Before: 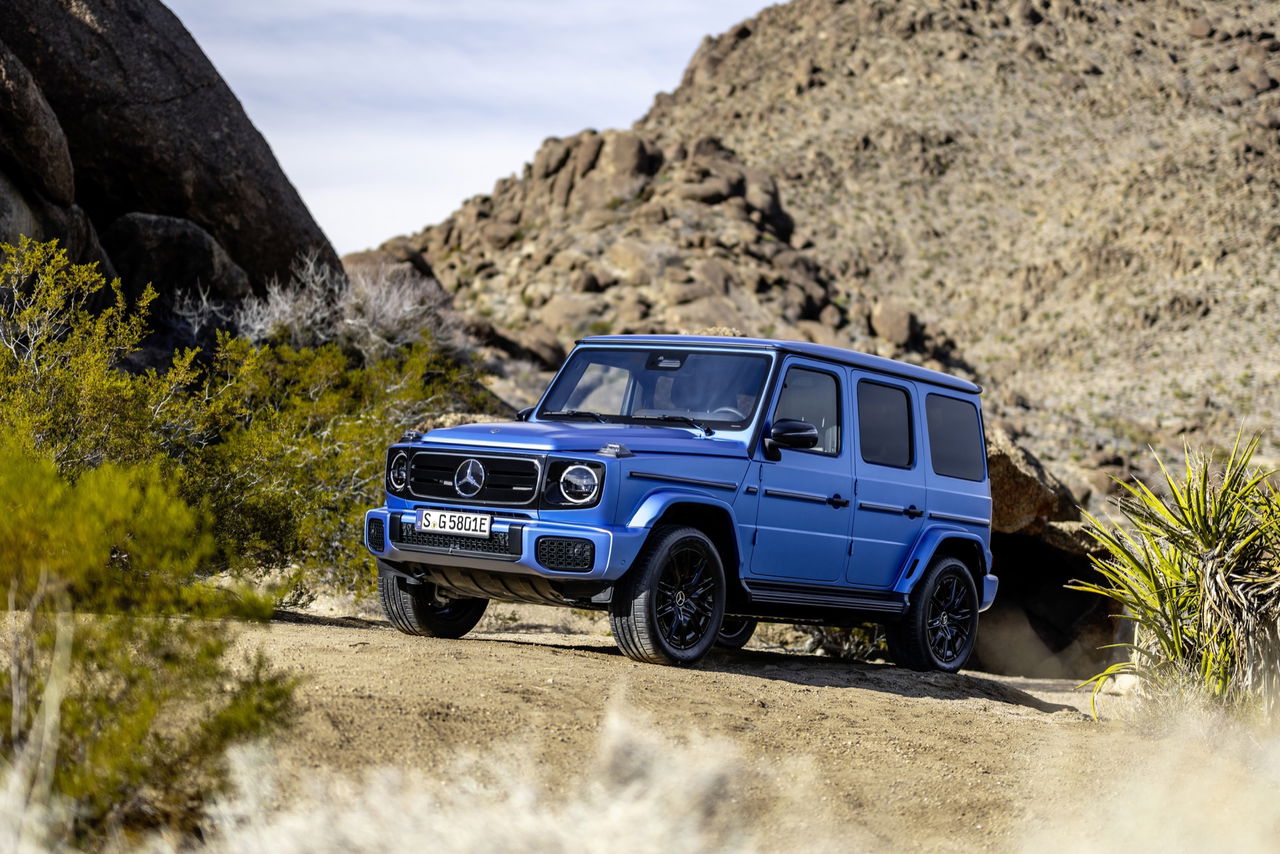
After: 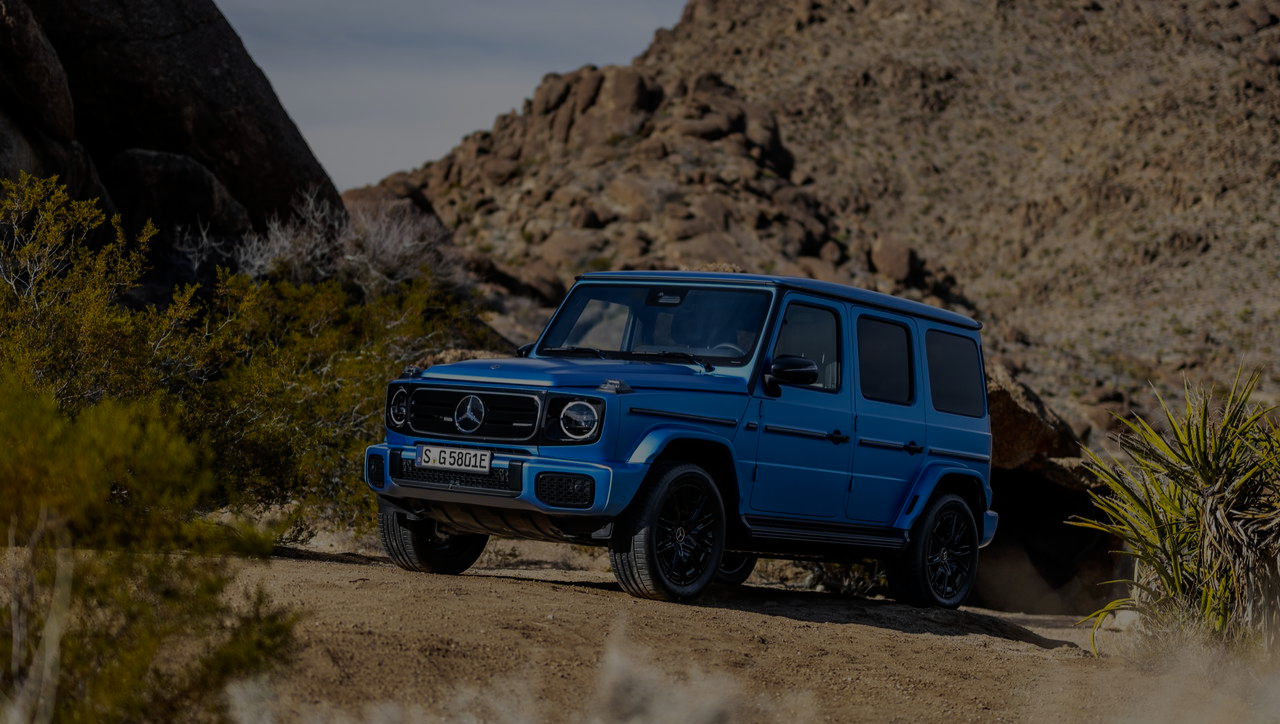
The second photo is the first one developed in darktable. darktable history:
exposure: exposure -2.096 EV, compensate exposure bias true, compensate highlight preservation false
crop: top 7.576%, bottom 7.531%
